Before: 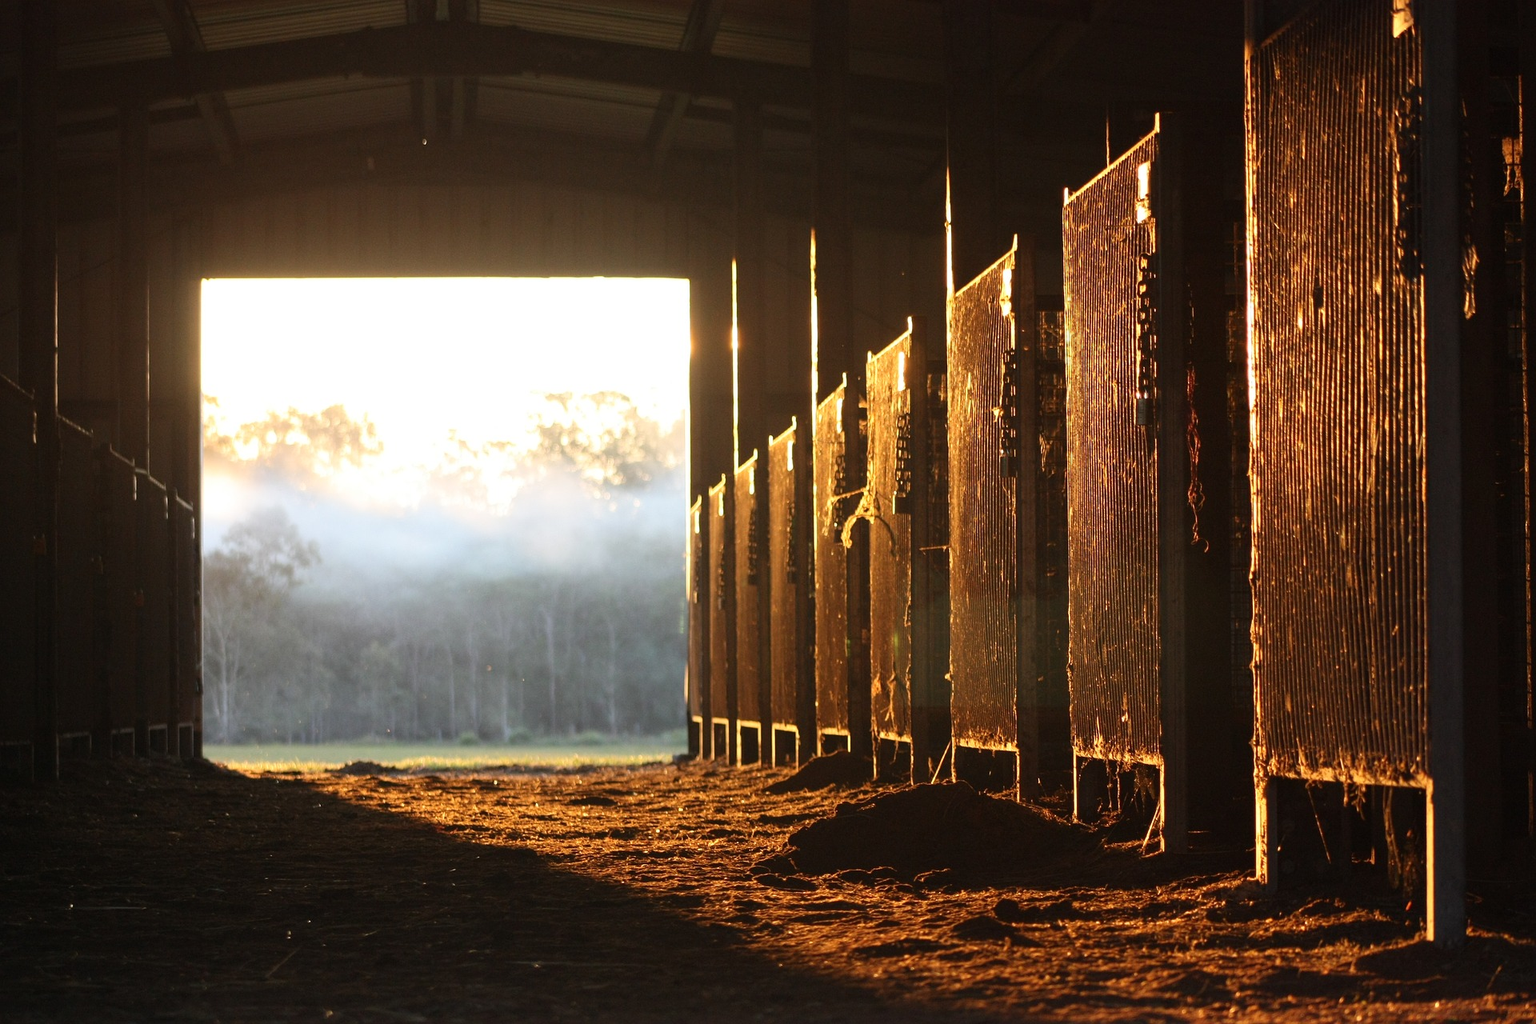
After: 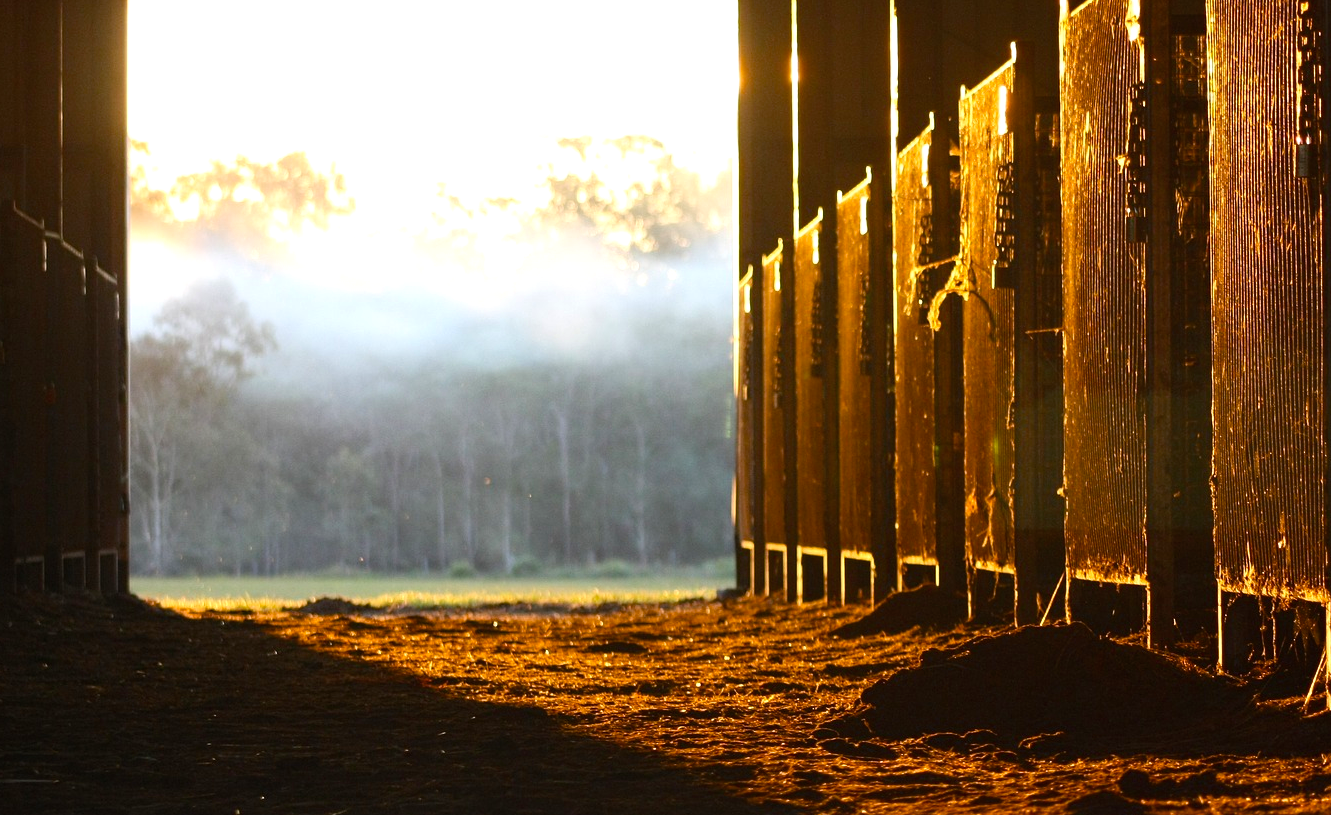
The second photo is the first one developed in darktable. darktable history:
crop: left 6.488%, top 27.668%, right 24.183%, bottom 8.656%
color balance rgb: linear chroma grading › shadows 16%, perceptual saturation grading › global saturation 8%, perceptual saturation grading › shadows 4%, perceptual brilliance grading › global brilliance 2%, perceptual brilliance grading › highlights 8%, perceptual brilliance grading › shadows -4%, global vibrance 16%, saturation formula JzAzBz (2021)
